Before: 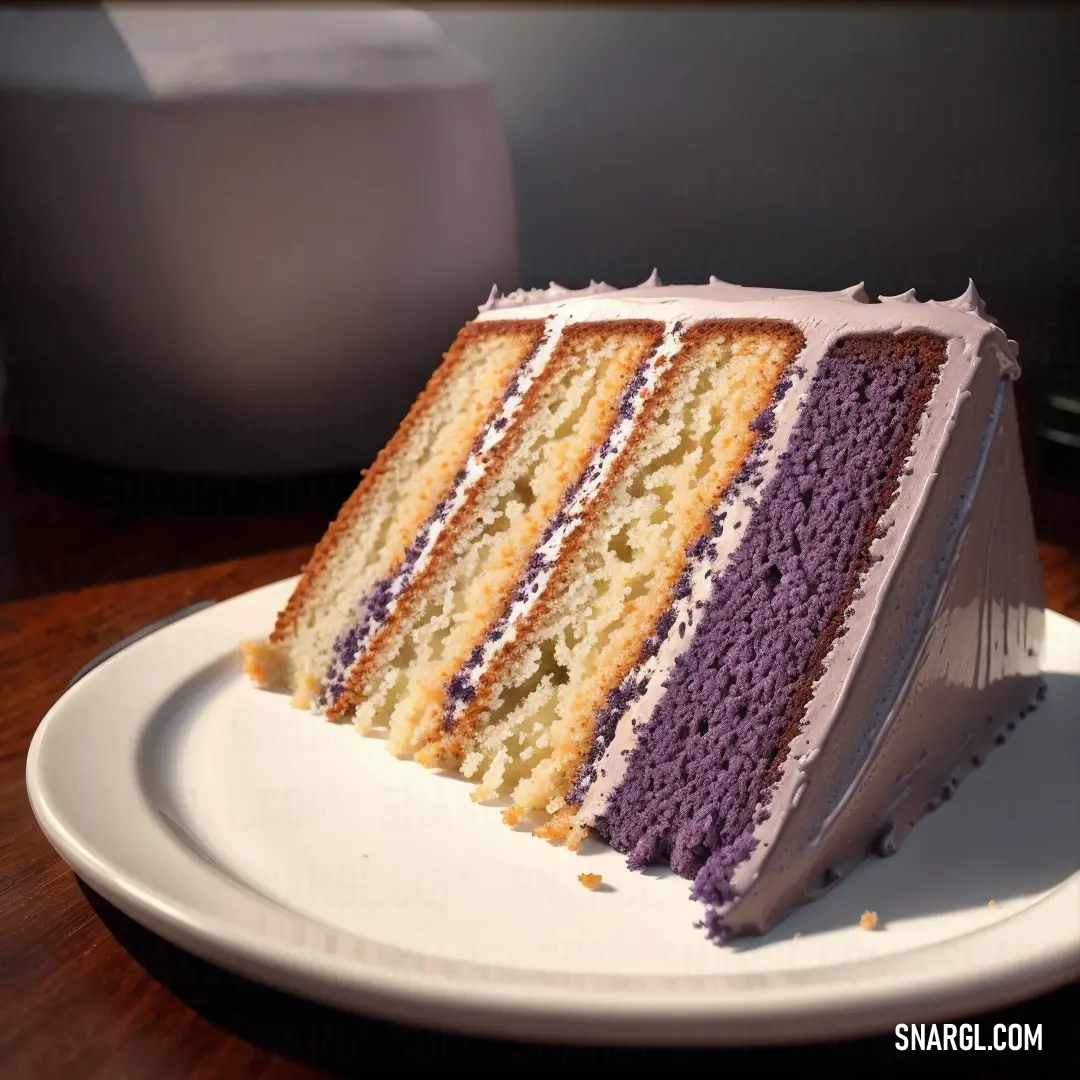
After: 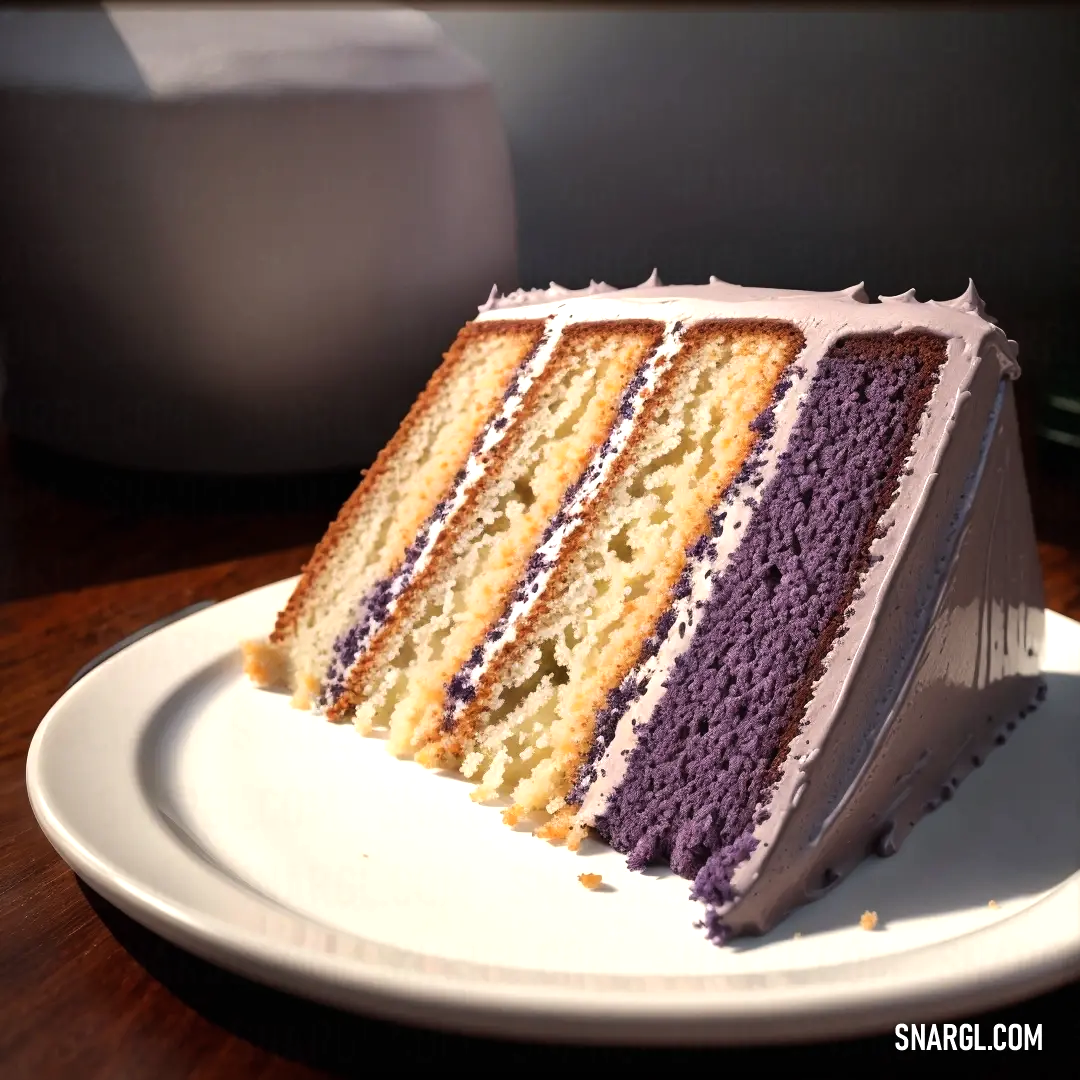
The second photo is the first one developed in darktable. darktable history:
tone equalizer: -8 EV -0.404 EV, -7 EV -0.423 EV, -6 EV -0.32 EV, -5 EV -0.23 EV, -3 EV 0.187 EV, -2 EV 0.32 EV, -1 EV 0.373 EV, +0 EV 0.42 EV, edges refinement/feathering 500, mask exposure compensation -1.57 EV, preserve details no
